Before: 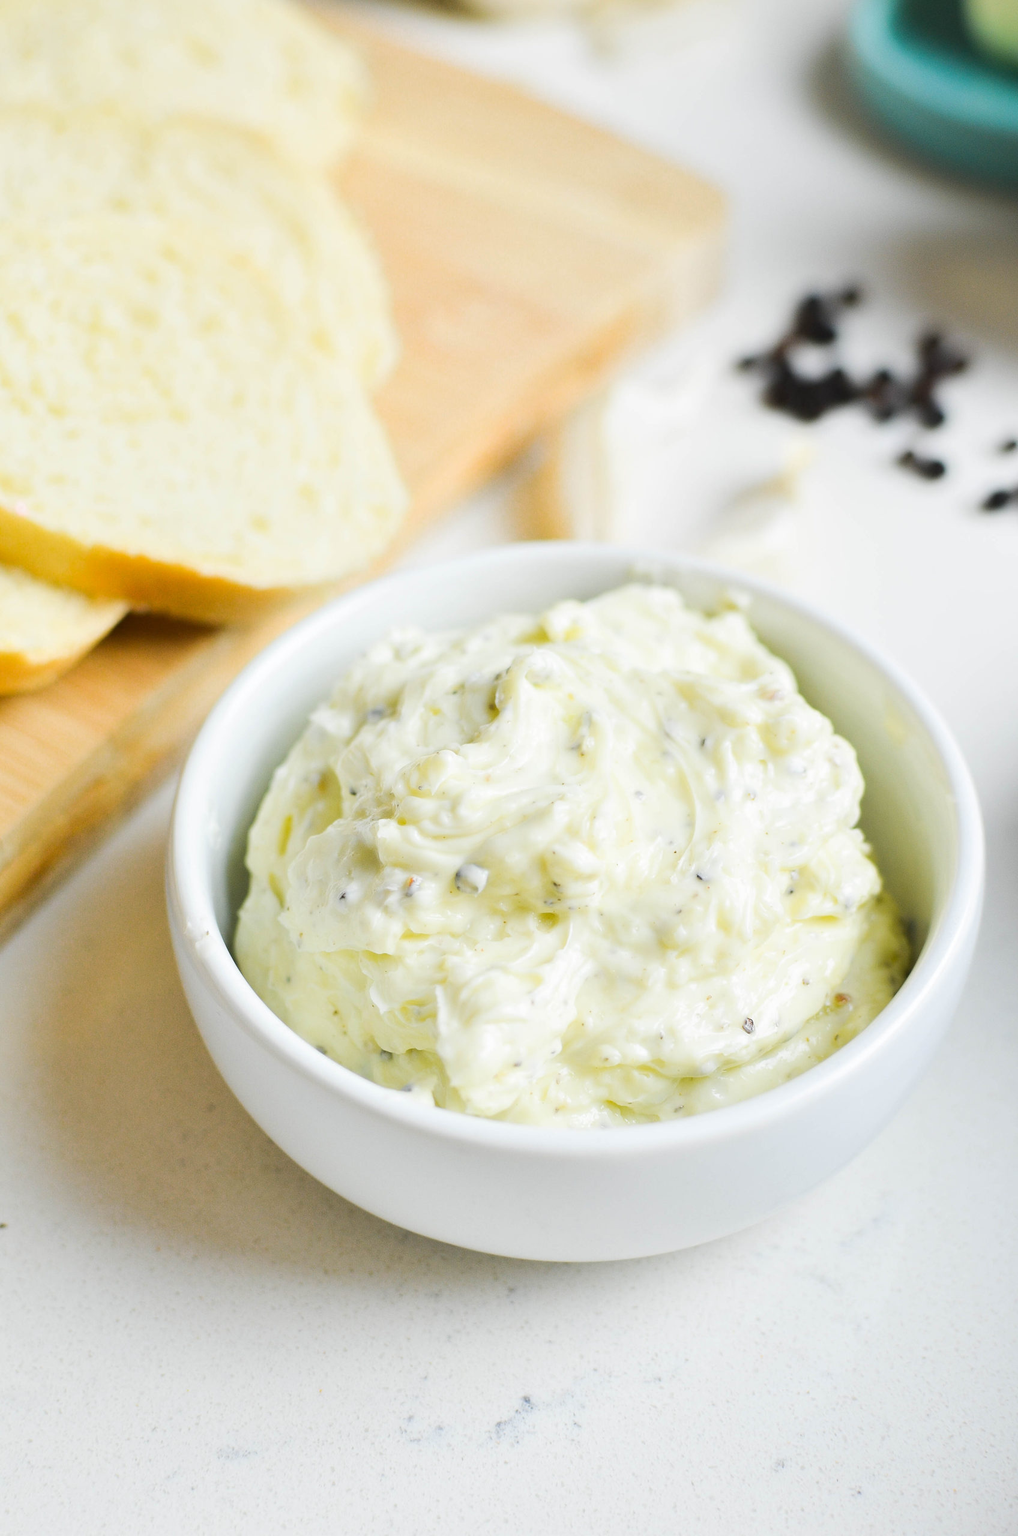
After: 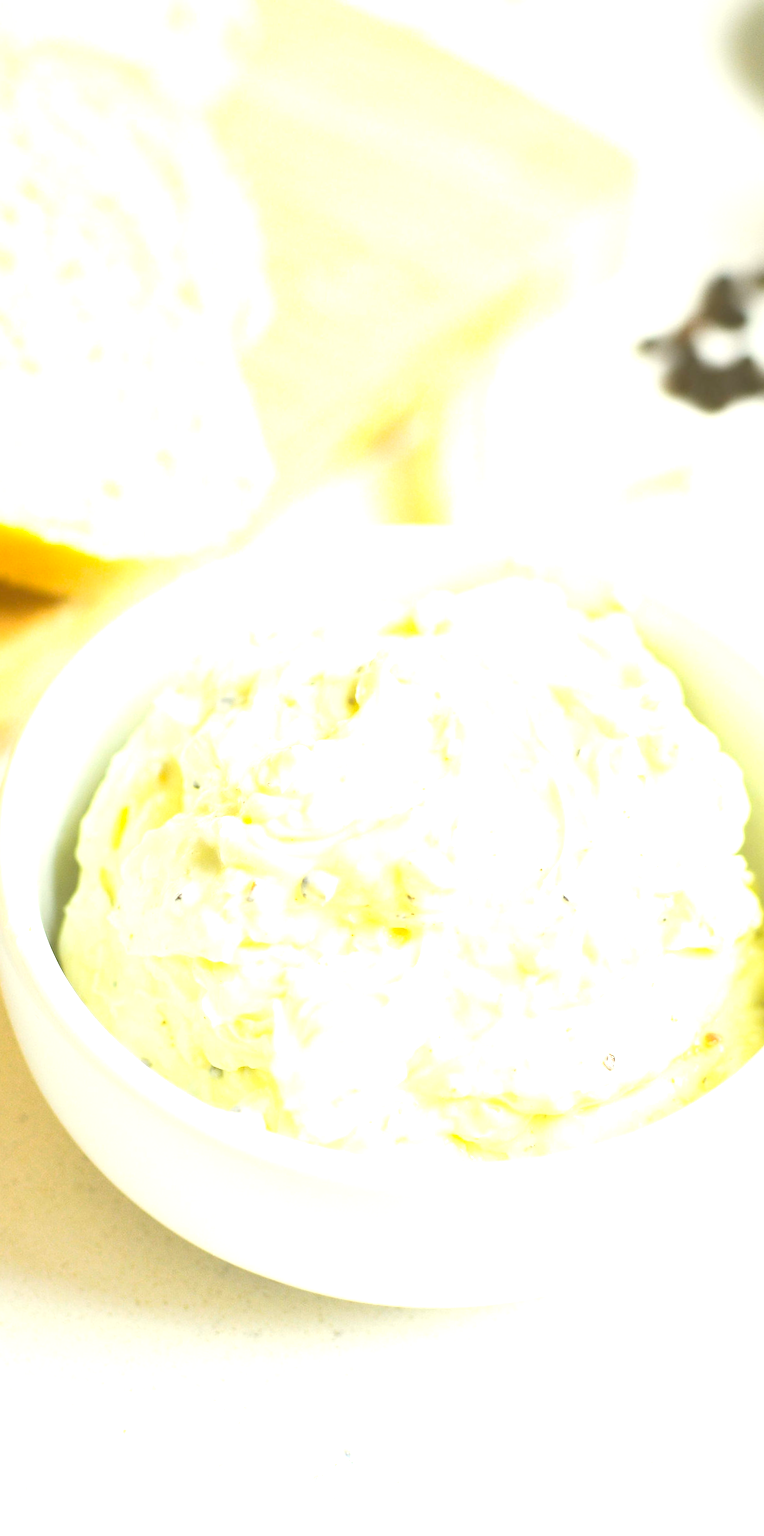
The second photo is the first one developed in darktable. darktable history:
local contrast: detail 69%
crop and rotate: angle -3.22°, left 14.073%, top 0.043%, right 10.824%, bottom 0.02%
exposure: exposure 1.001 EV, compensate highlight preservation false
color correction: highlights a* -1.75, highlights b* 10.54, shadows a* 0.478, shadows b* 19.74
